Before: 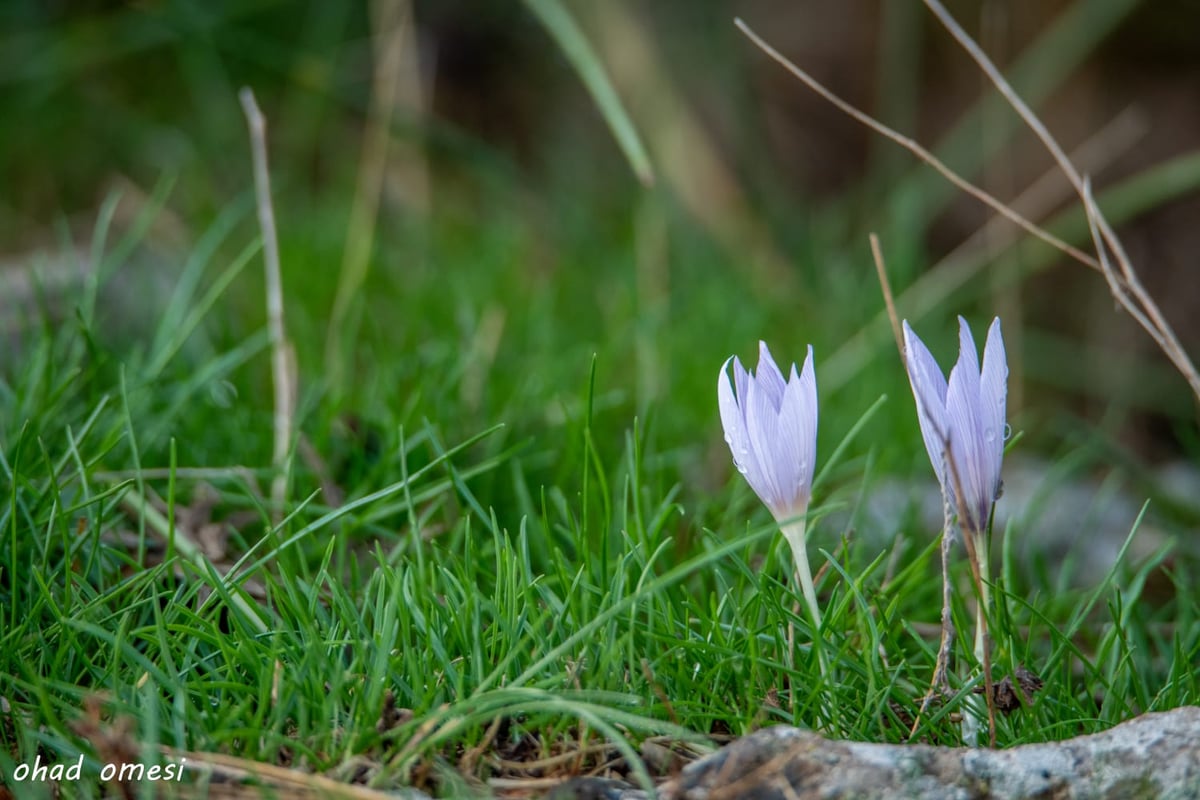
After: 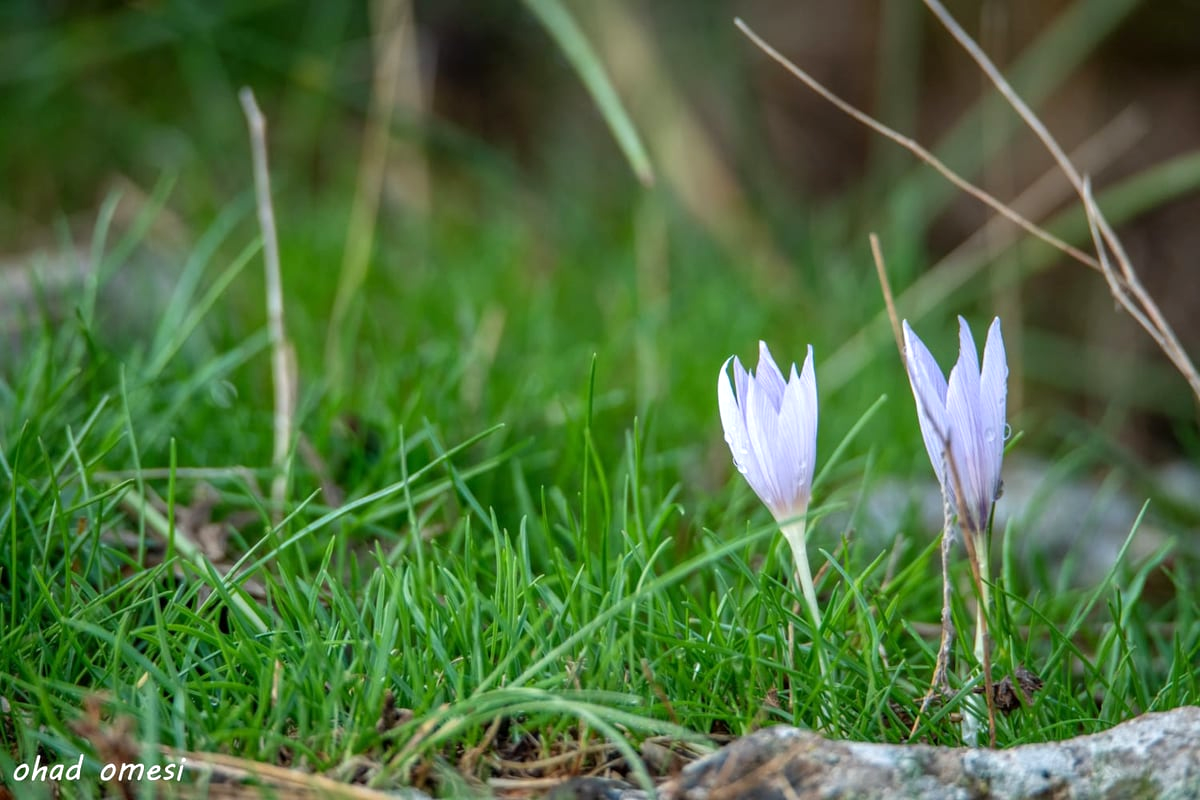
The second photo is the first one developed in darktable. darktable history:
exposure: exposure 0.457 EV, compensate highlight preservation false
